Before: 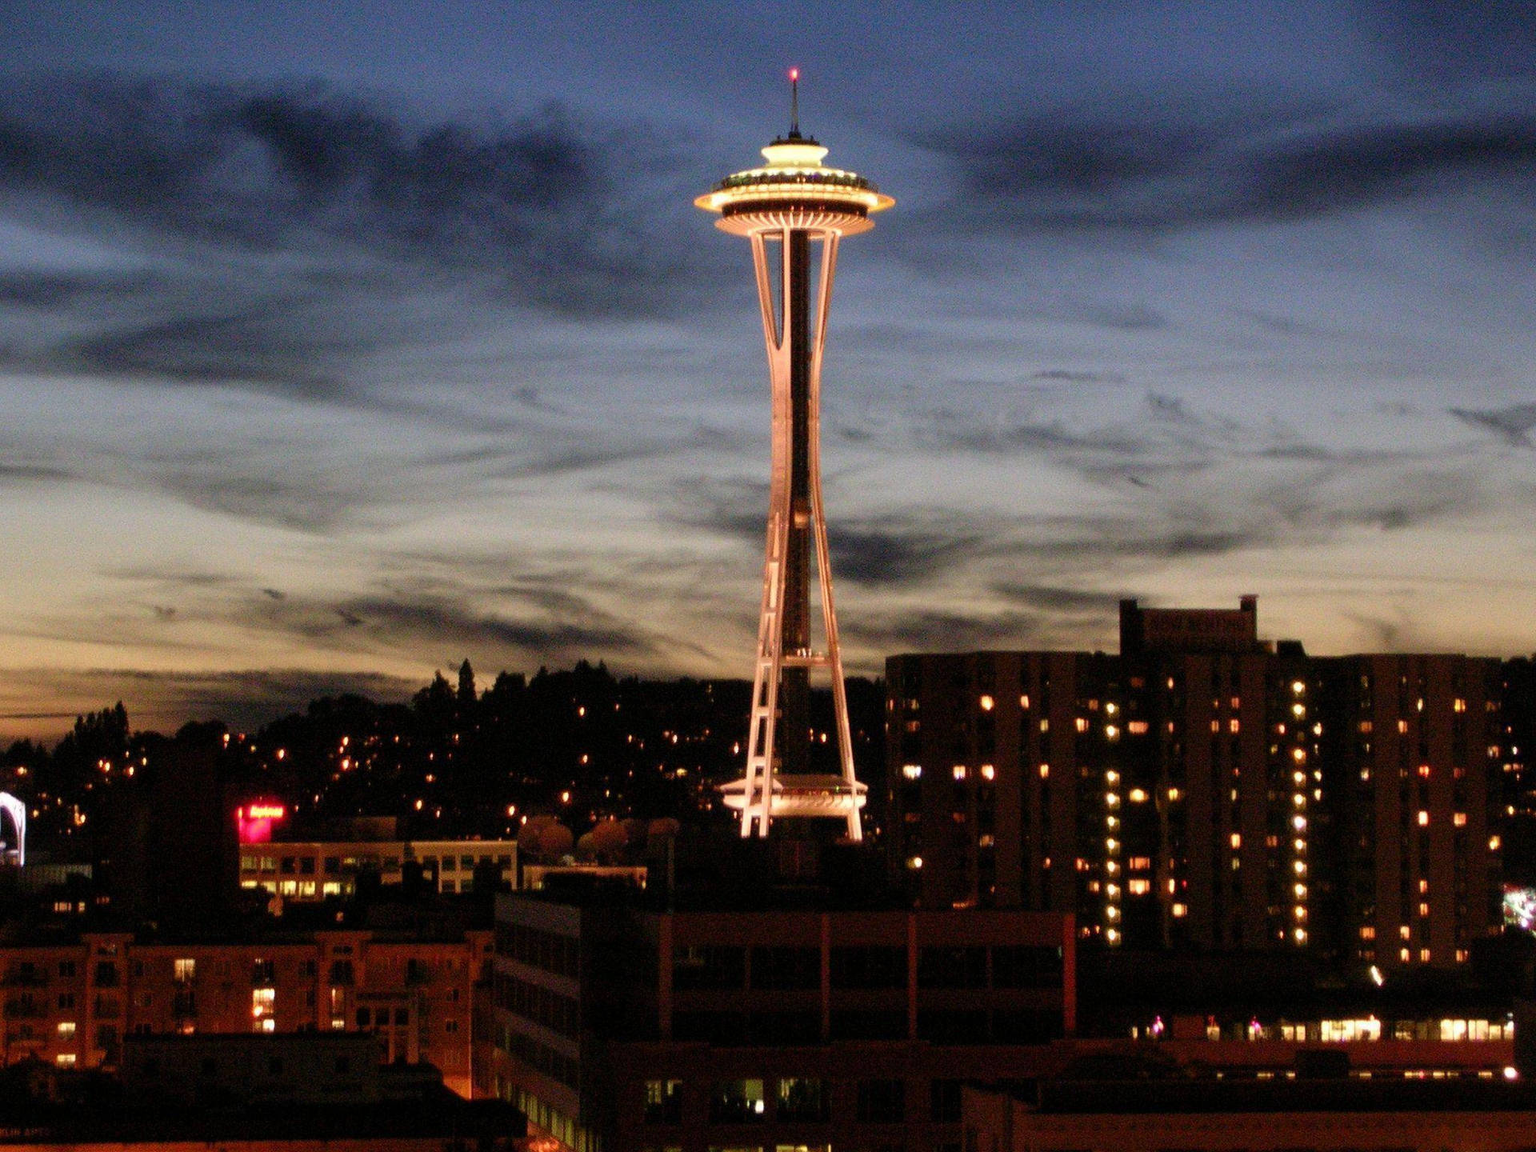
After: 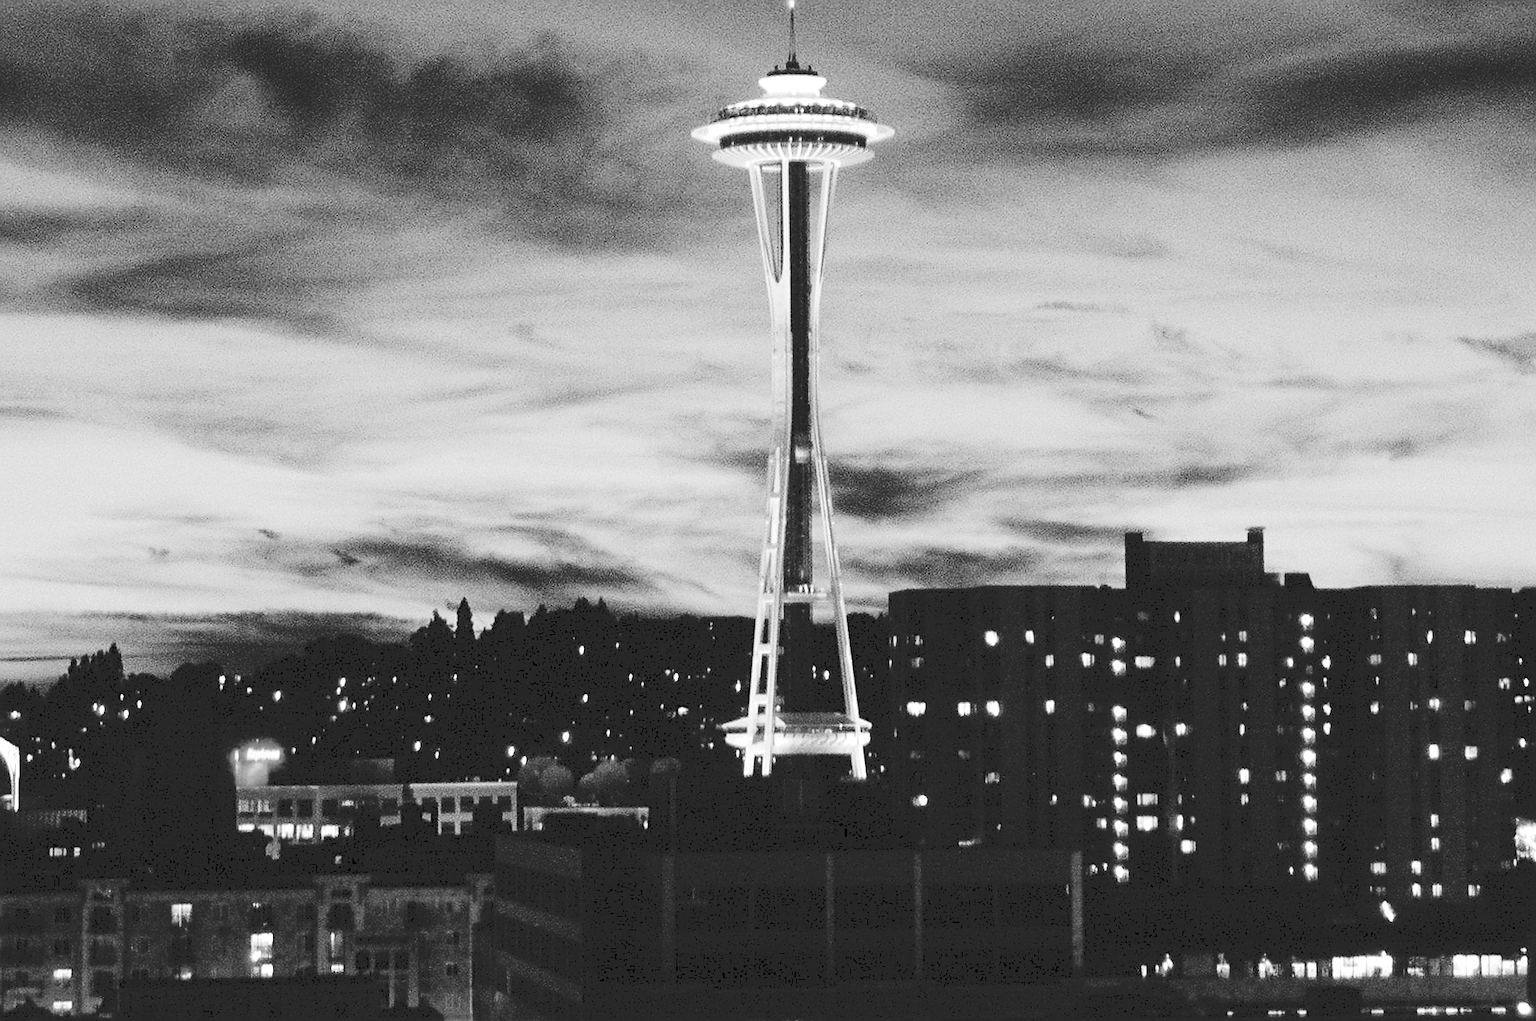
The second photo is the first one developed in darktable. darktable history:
white balance: red 1.127, blue 0.943
monochrome: on, module defaults
sharpen: on, module defaults
contrast brightness saturation: contrast 0.07, brightness 0.18, saturation 0.4
exposure: exposure 0.217 EV, compensate highlight preservation false
rotate and perspective: rotation -0.45°, automatic cropping original format, crop left 0.008, crop right 0.992, crop top 0.012, crop bottom 0.988
tone curve: curves: ch0 [(0, 0) (0.003, 0.145) (0.011, 0.15) (0.025, 0.15) (0.044, 0.156) (0.069, 0.161) (0.1, 0.169) (0.136, 0.175) (0.177, 0.184) (0.224, 0.196) (0.277, 0.234) (0.335, 0.291) (0.399, 0.391) (0.468, 0.505) (0.543, 0.633) (0.623, 0.742) (0.709, 0.826) (0.801, 0.882) (0.898, 0.93) (1, 1)], preserve colors none
crop and rotate: top 5.609%, bottom 5.609%
